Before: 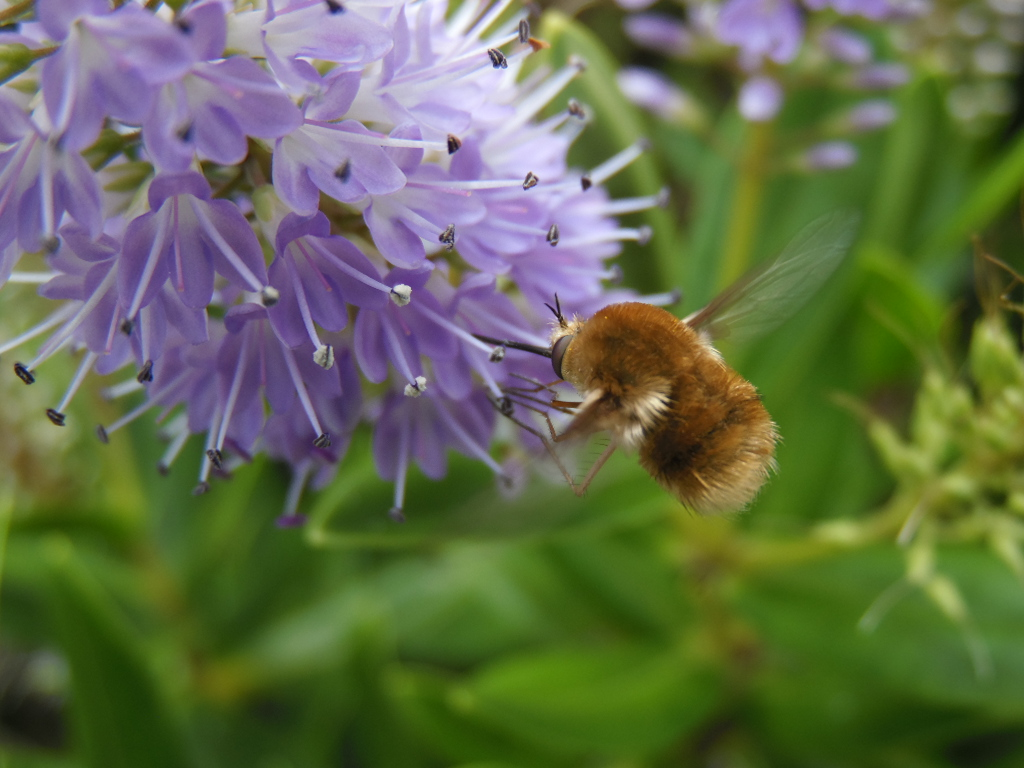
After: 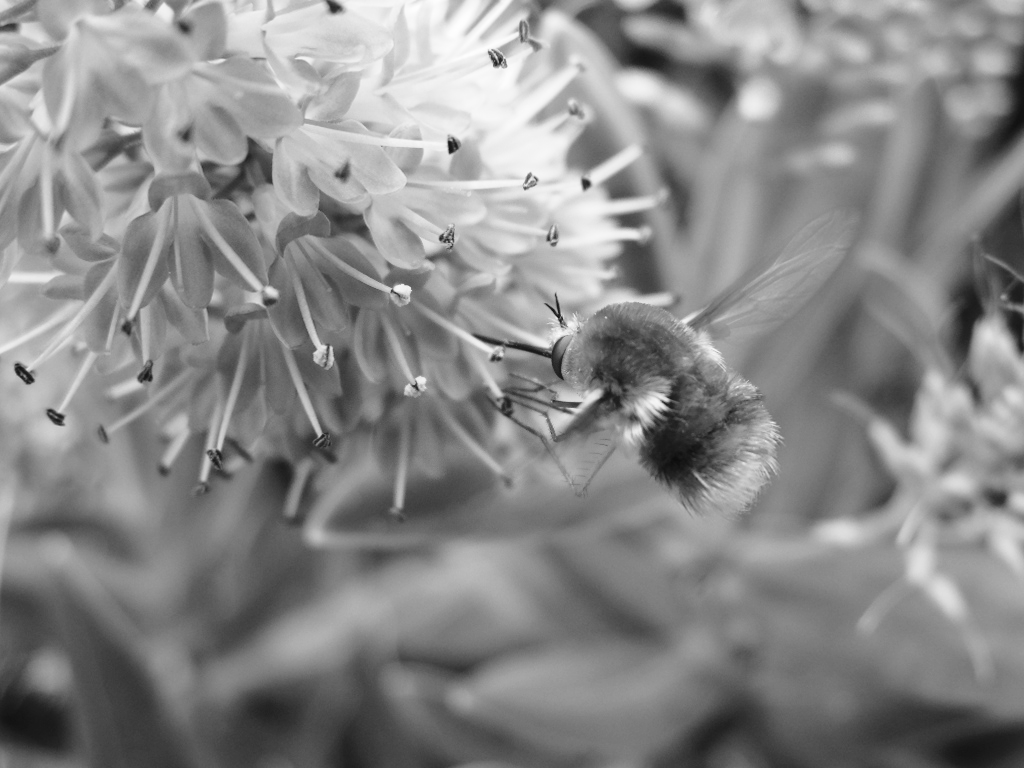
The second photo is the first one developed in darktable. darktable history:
base curve: curves: ch0 [(0, 0) (0.028, 0.03) (0.121, 0.232) (0.46, 0.748) (0.859, 0.968) (1, 1)], preserve colors none
monochrome: on, module defaults
color contrast: green-magenta contrast 0.8, blue-yellow contrast 1.1, unbound 0
color correction: highlights a* 10.21, highlights b* 9.79, shadows a* 8.61, shadows b* 7.88, saturation 0.8
